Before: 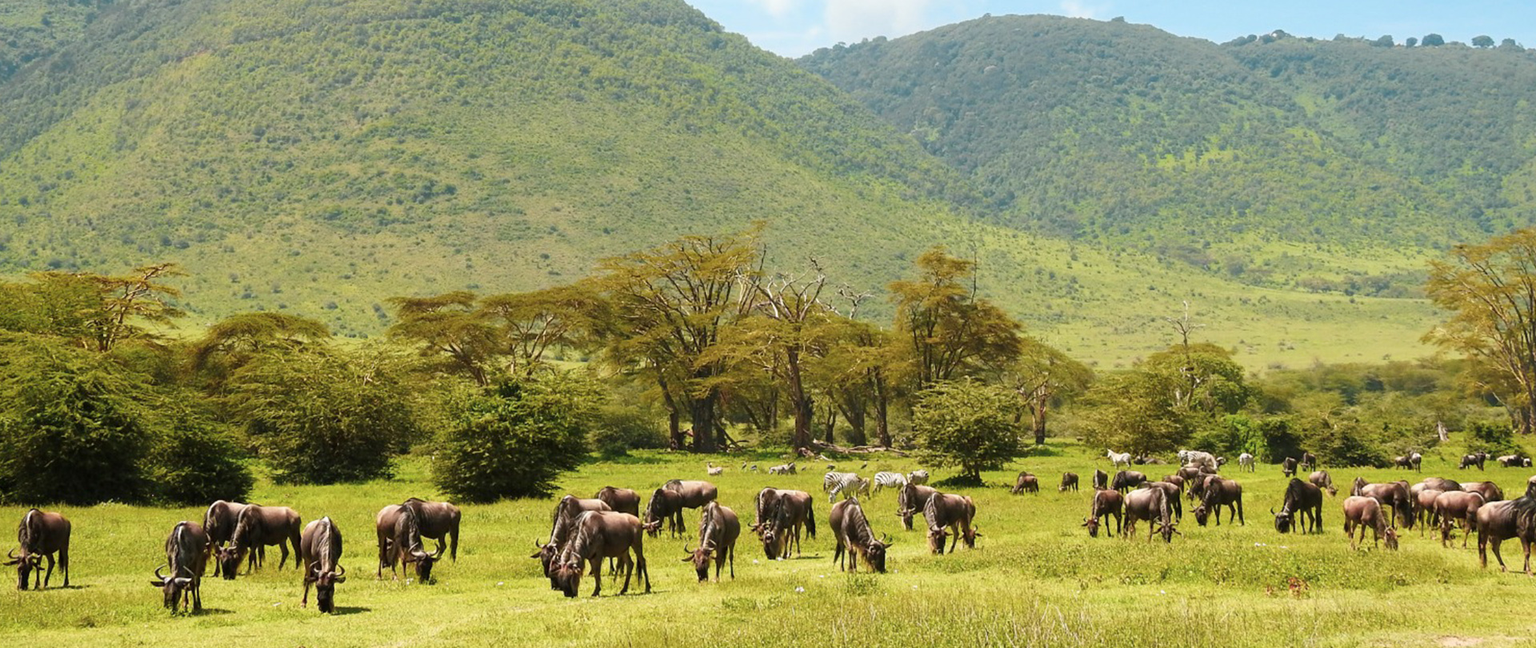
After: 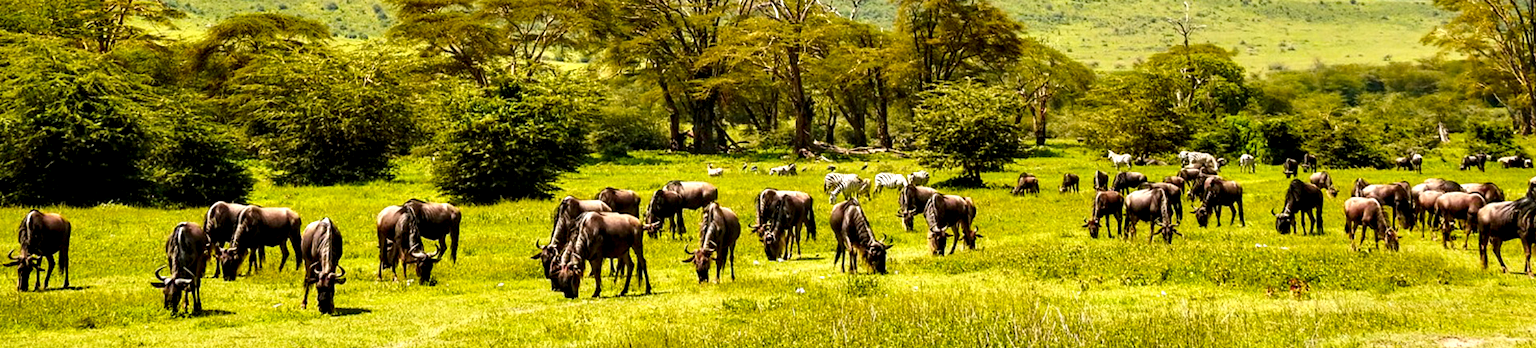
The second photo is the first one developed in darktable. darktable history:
local contrast: highlights 80%, shadows 57%, detail 175%, midtone range 0.602
color balance rgb: perceptual saturation grading › global saturation 25%, global vibrance 20%
crop and rotate: top 46.237%
